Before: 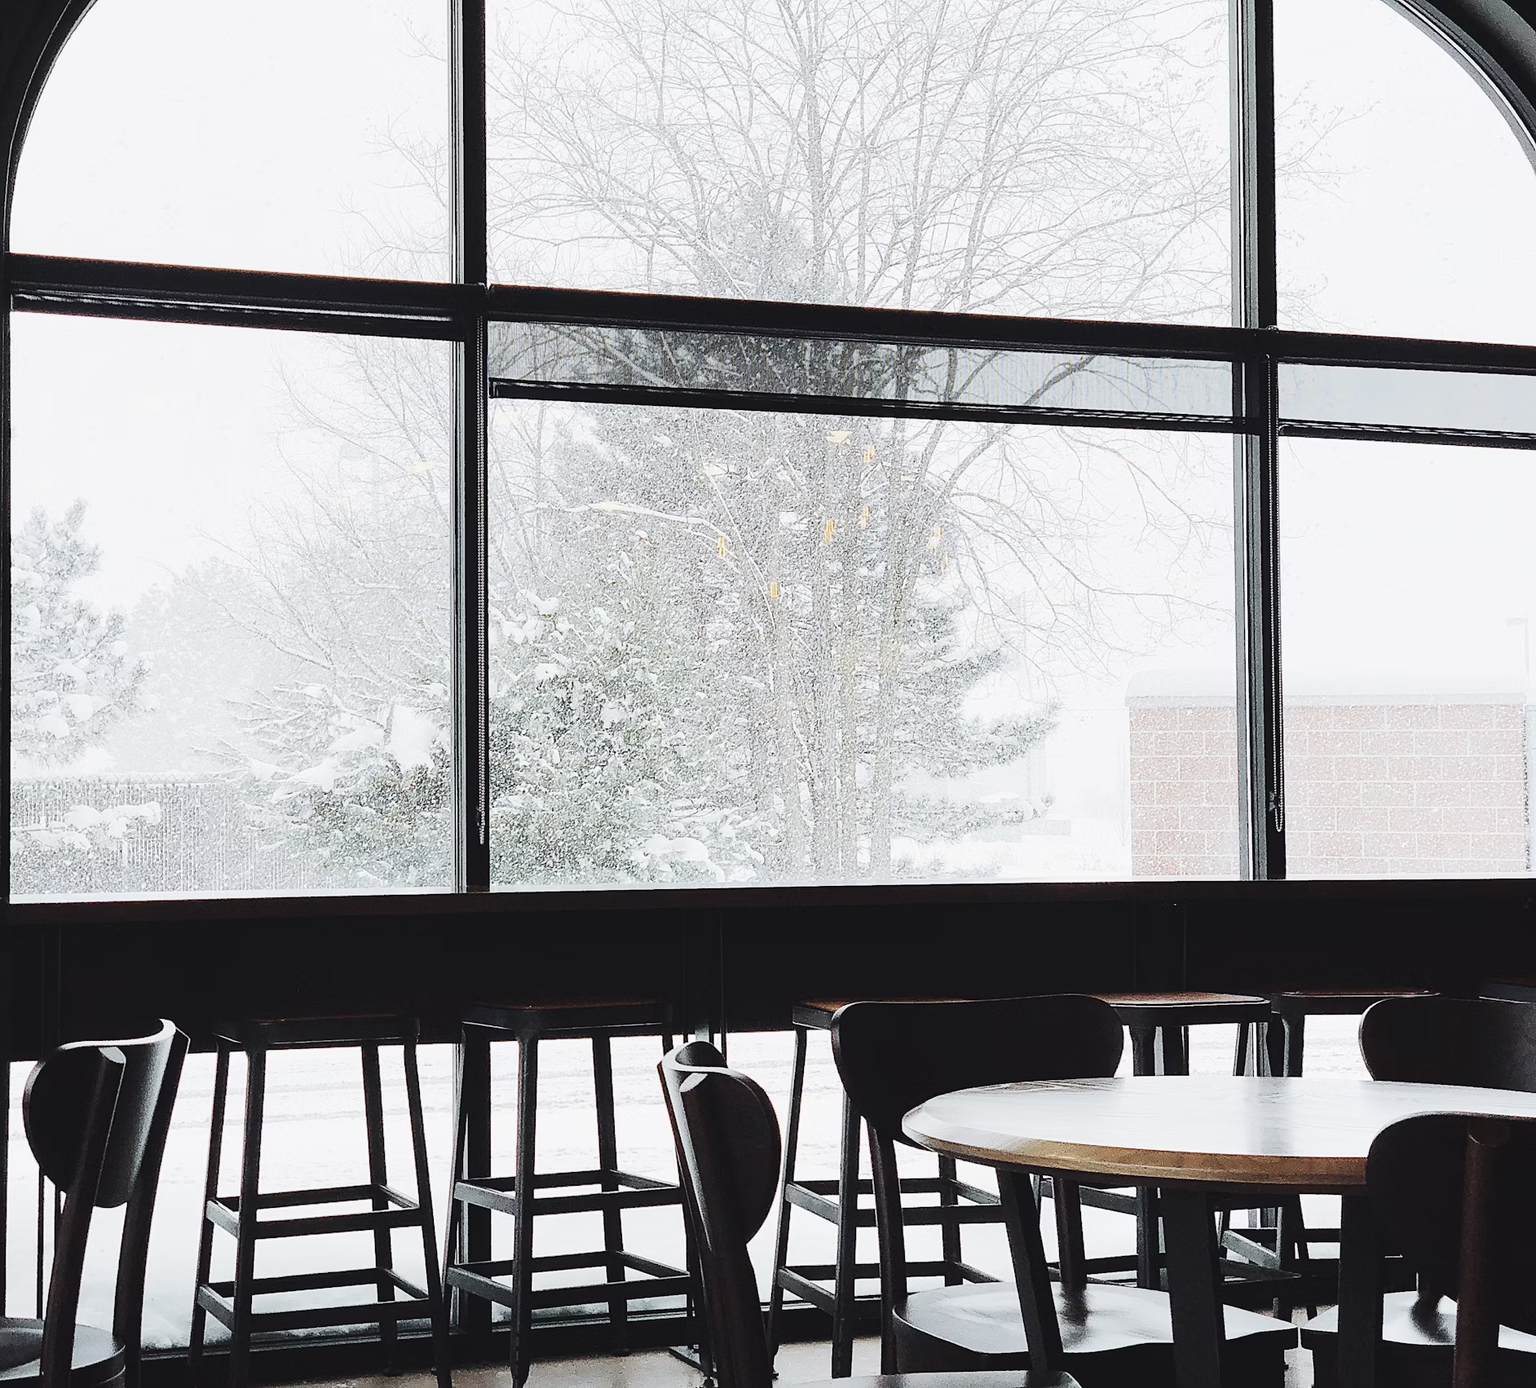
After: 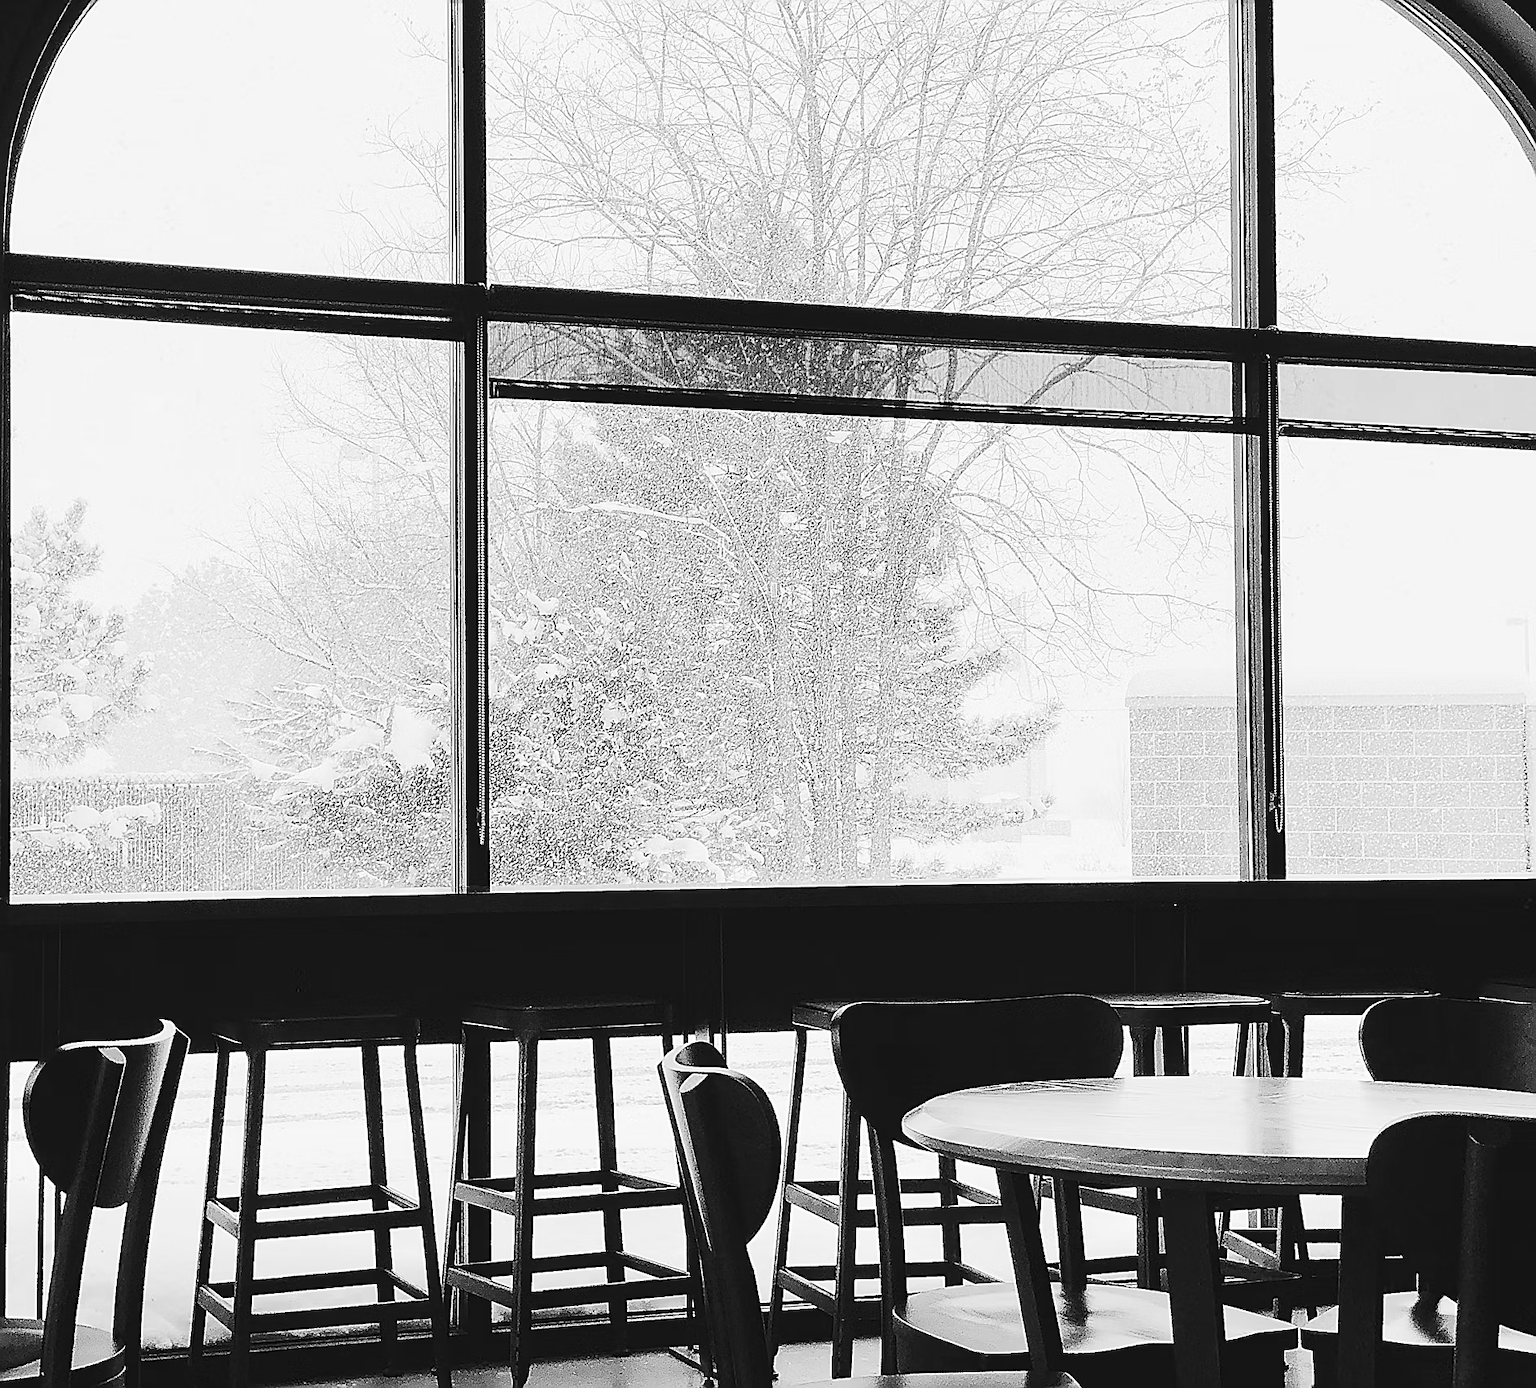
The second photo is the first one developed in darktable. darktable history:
monochrome: a 2.21, b -1.33, size 2.2
tone equalizer: on, module defaults
sharpen: radius 1.4, amount 1.25, threshold 0.7
velvia: on, module defaults
